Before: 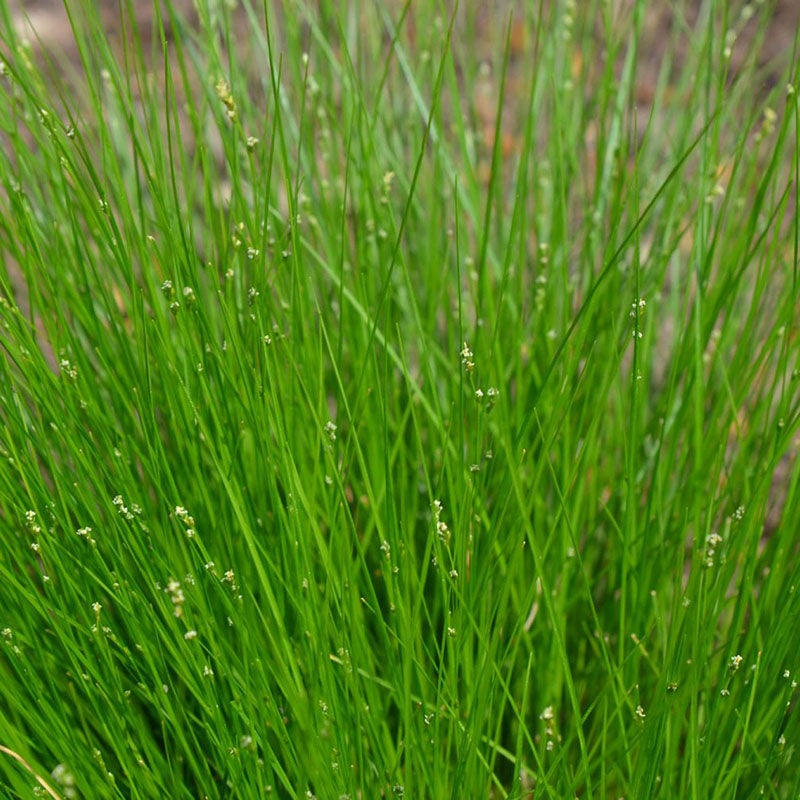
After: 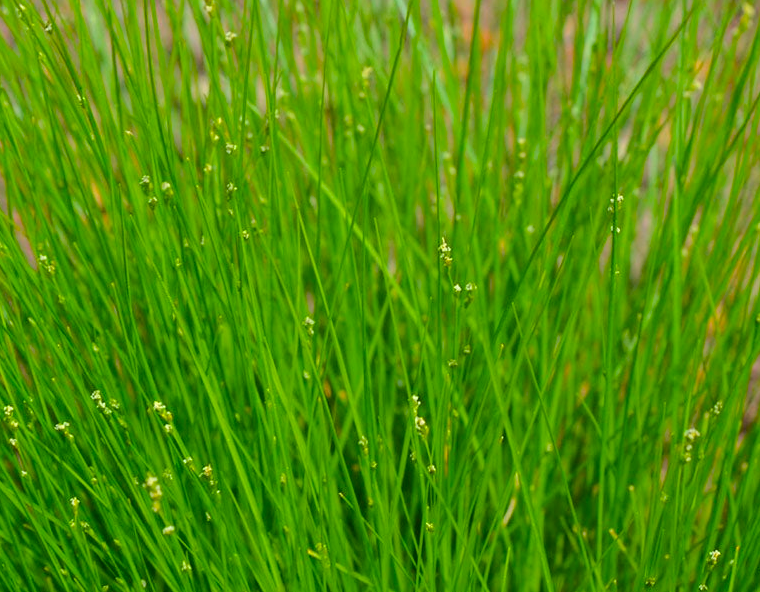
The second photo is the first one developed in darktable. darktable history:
crop and rotate: left 2.991%, top 13.302%, right 1.981%, bottom 12.636%
color balance: mode lift, gamma, gain (sRGB)
color balance rgb: perceptual saturation grading › global saturation 25%, perceptual brilliance grading › mid-tones 10%, perceptual brilliance grading › shadows 15%, global vibrance 20%
